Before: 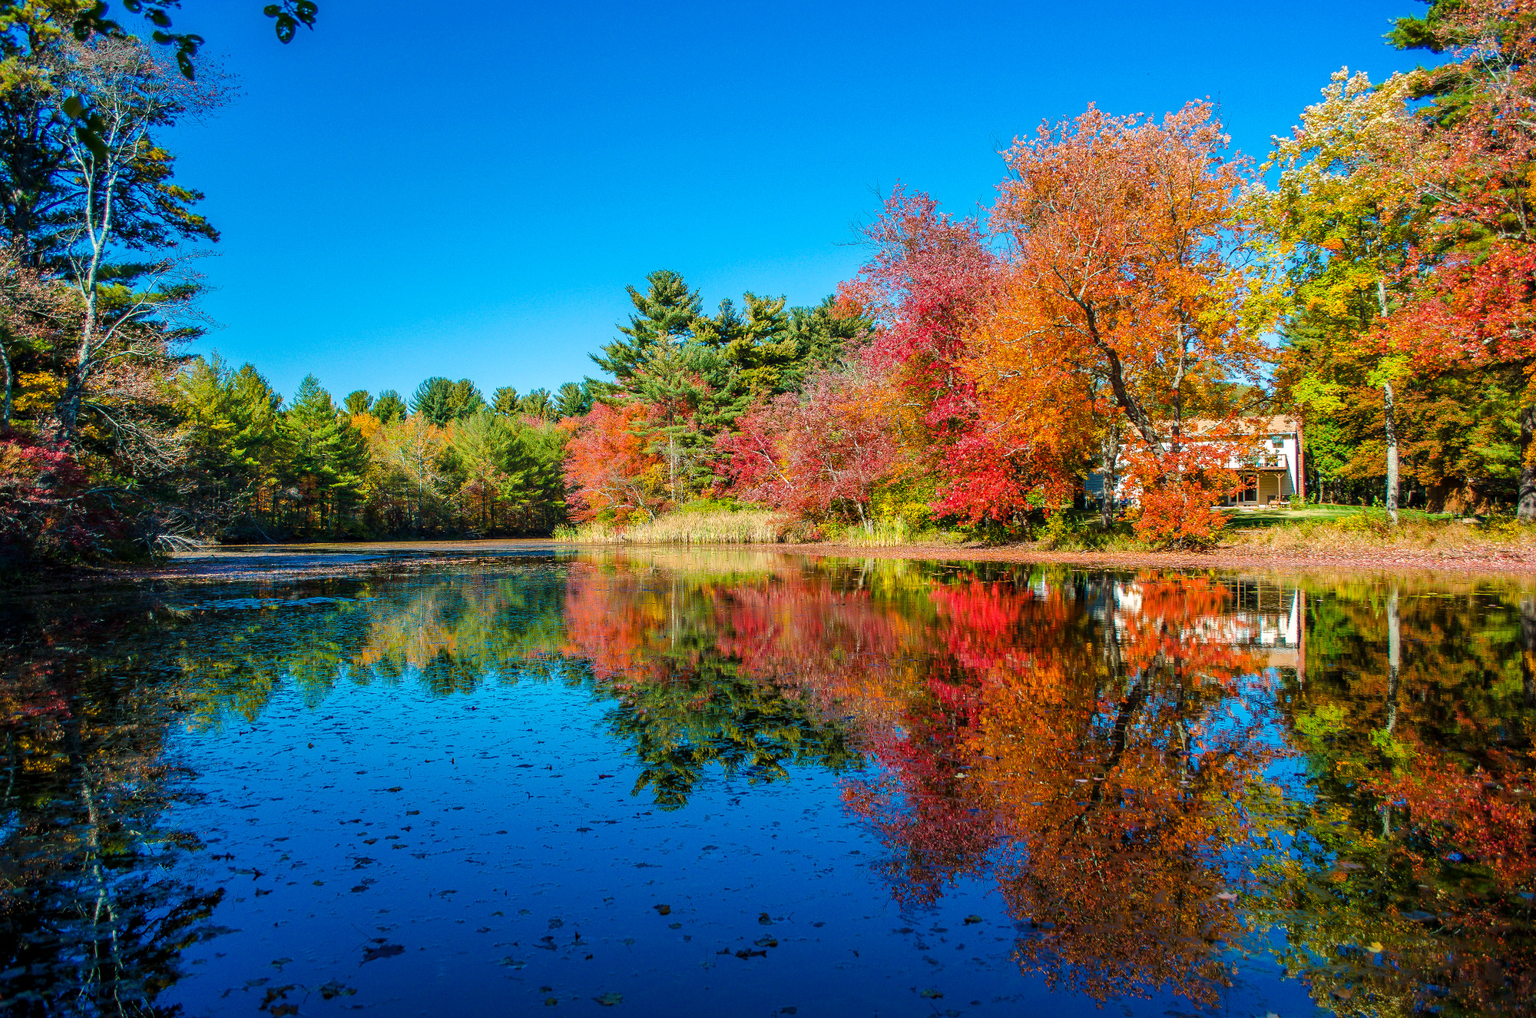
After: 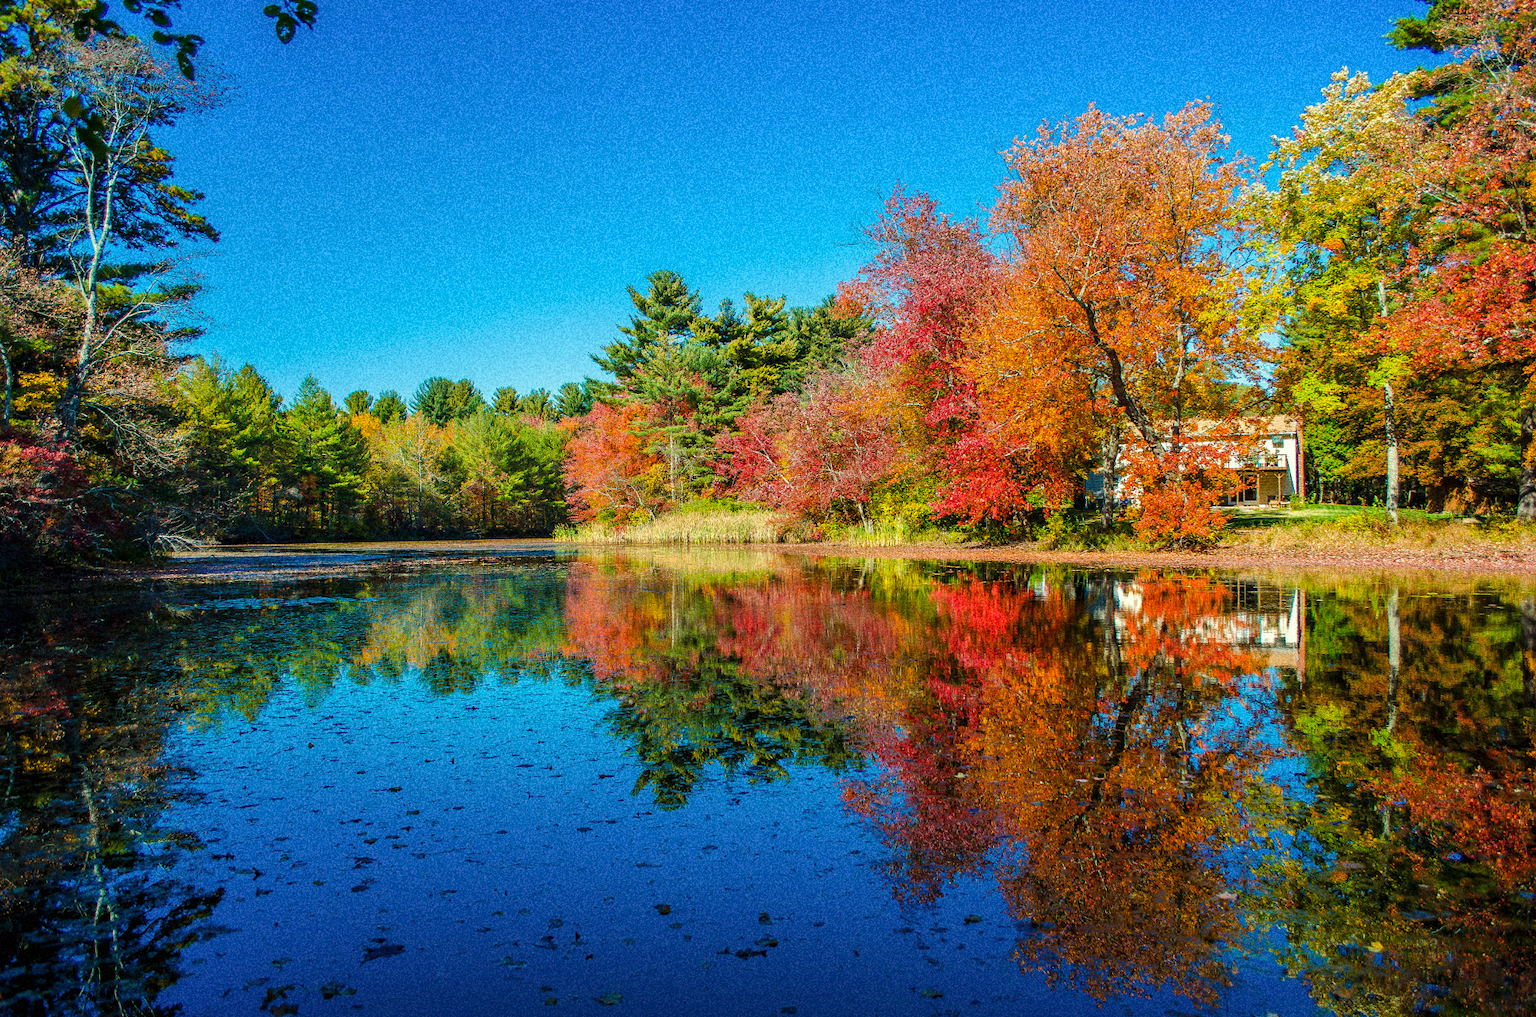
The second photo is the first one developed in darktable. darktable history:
grain: coarseness 14.49 ISO, strength 48.04%, mid-tones bias 35%
color correction: highlights a* -4.28, highlights b* 6.53
